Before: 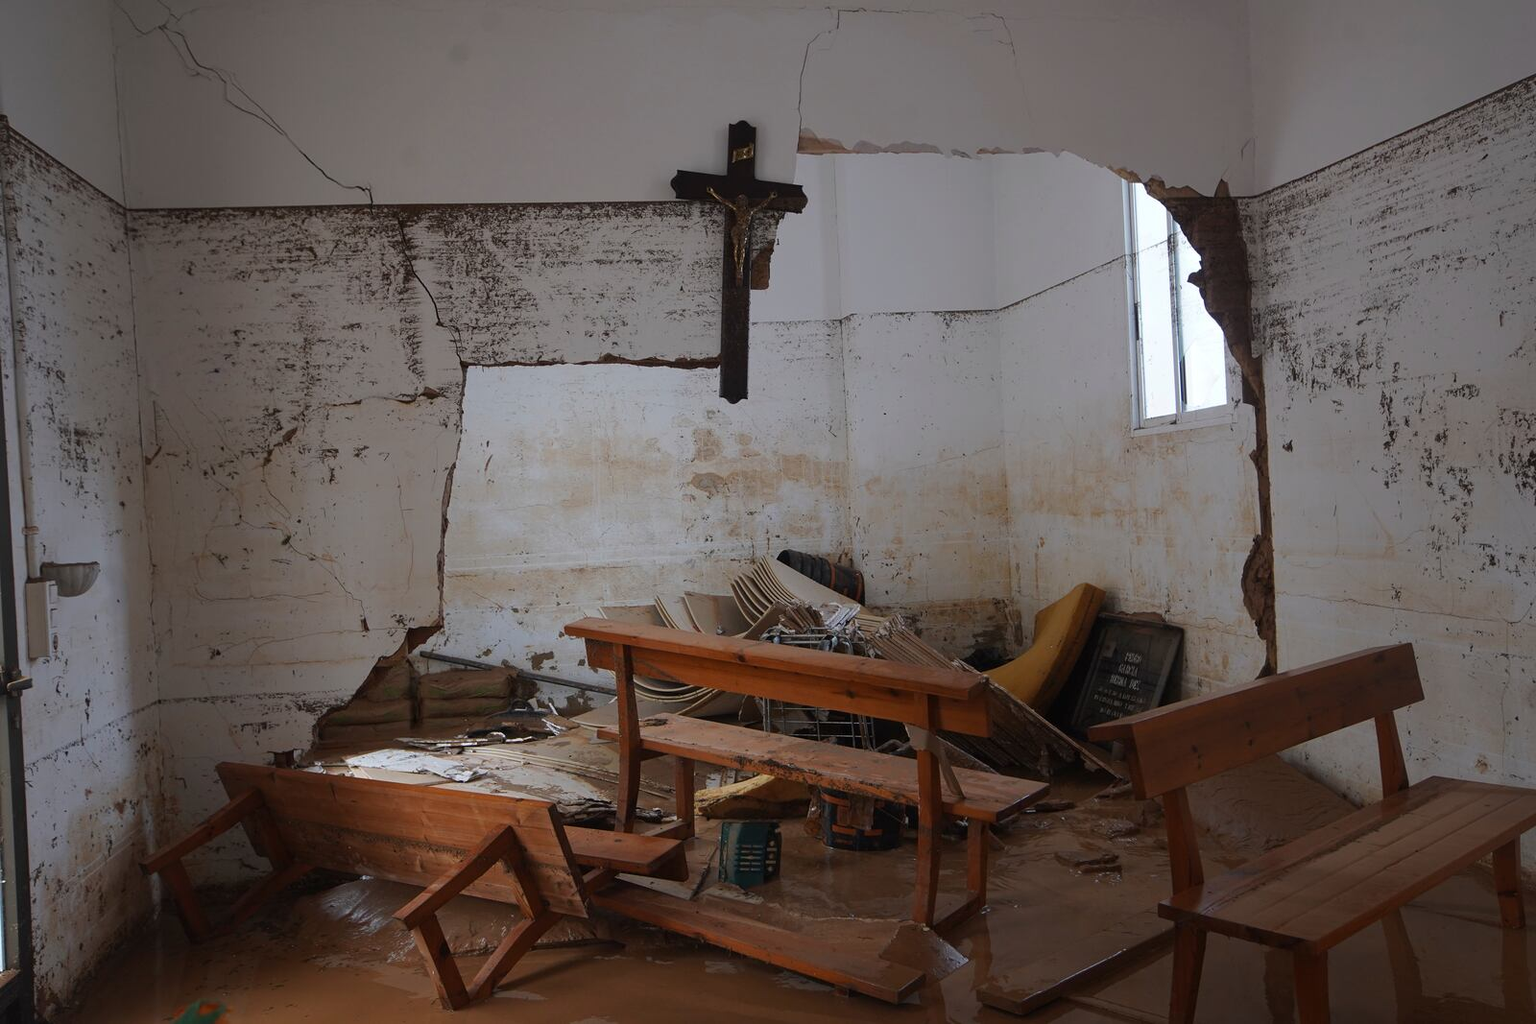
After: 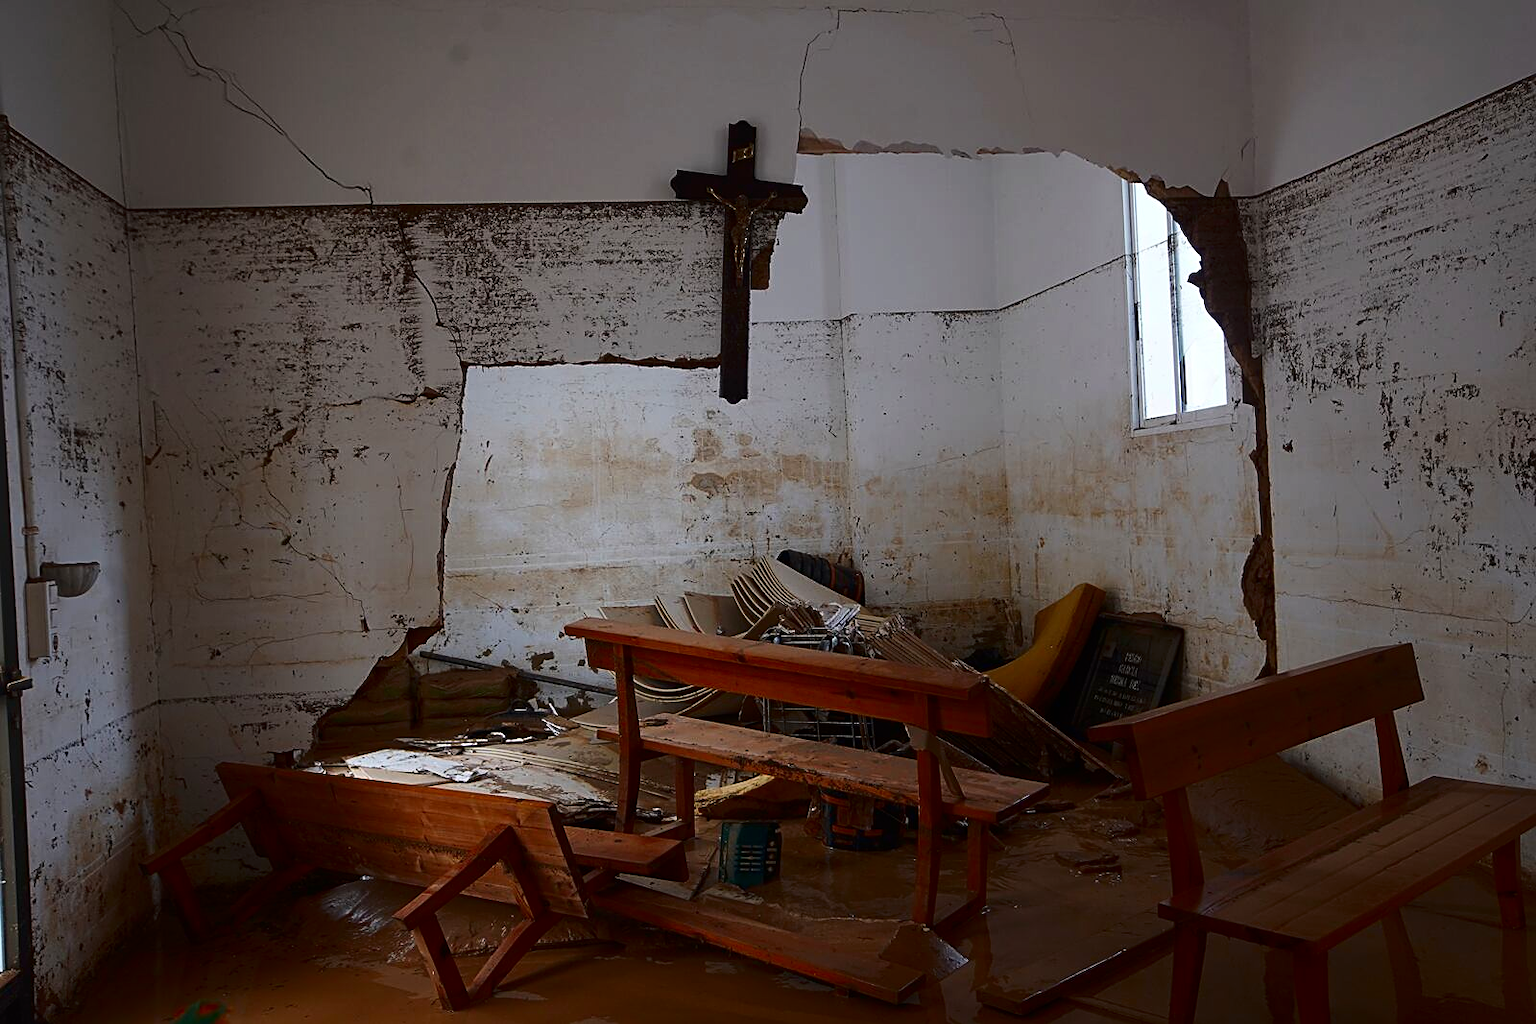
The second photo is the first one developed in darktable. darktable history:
sharpen: on, module defaults
contrast brightness saturation: contrast 0.19, brightness -0.103, saturation 0.21
tone equalizer: on, module defaults
